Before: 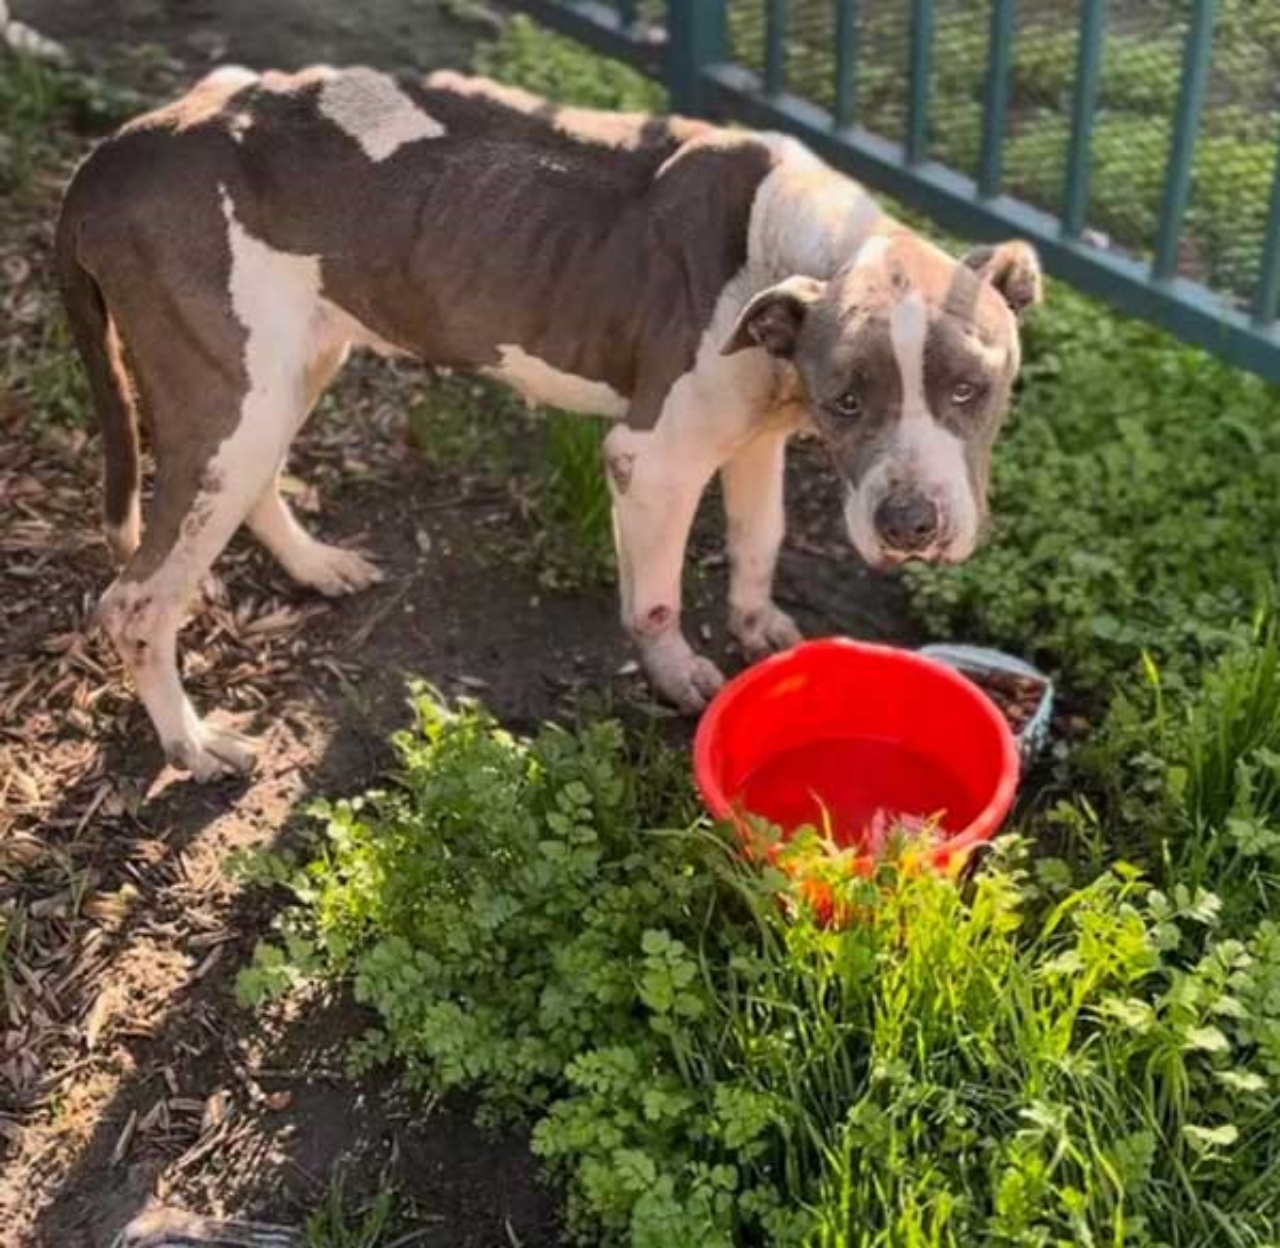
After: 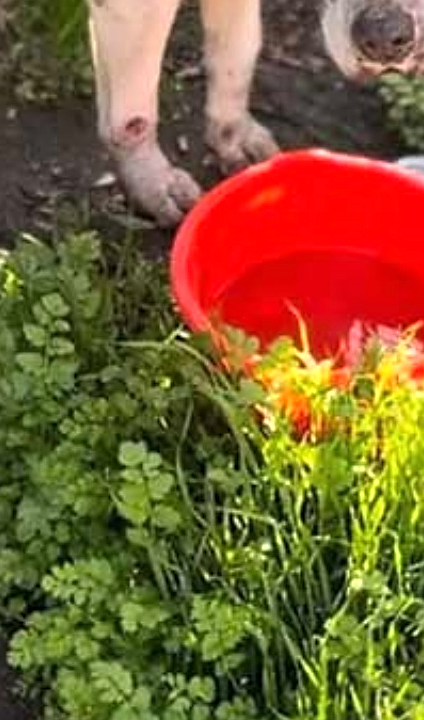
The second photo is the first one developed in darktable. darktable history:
sharpen: amount 0.575
exposure: black level correction 0, exposure 0.5 EV, compensate highlight preservation false
crop: left 40.878%, top 39.176%, right 25.993%, bottom 3.081%
